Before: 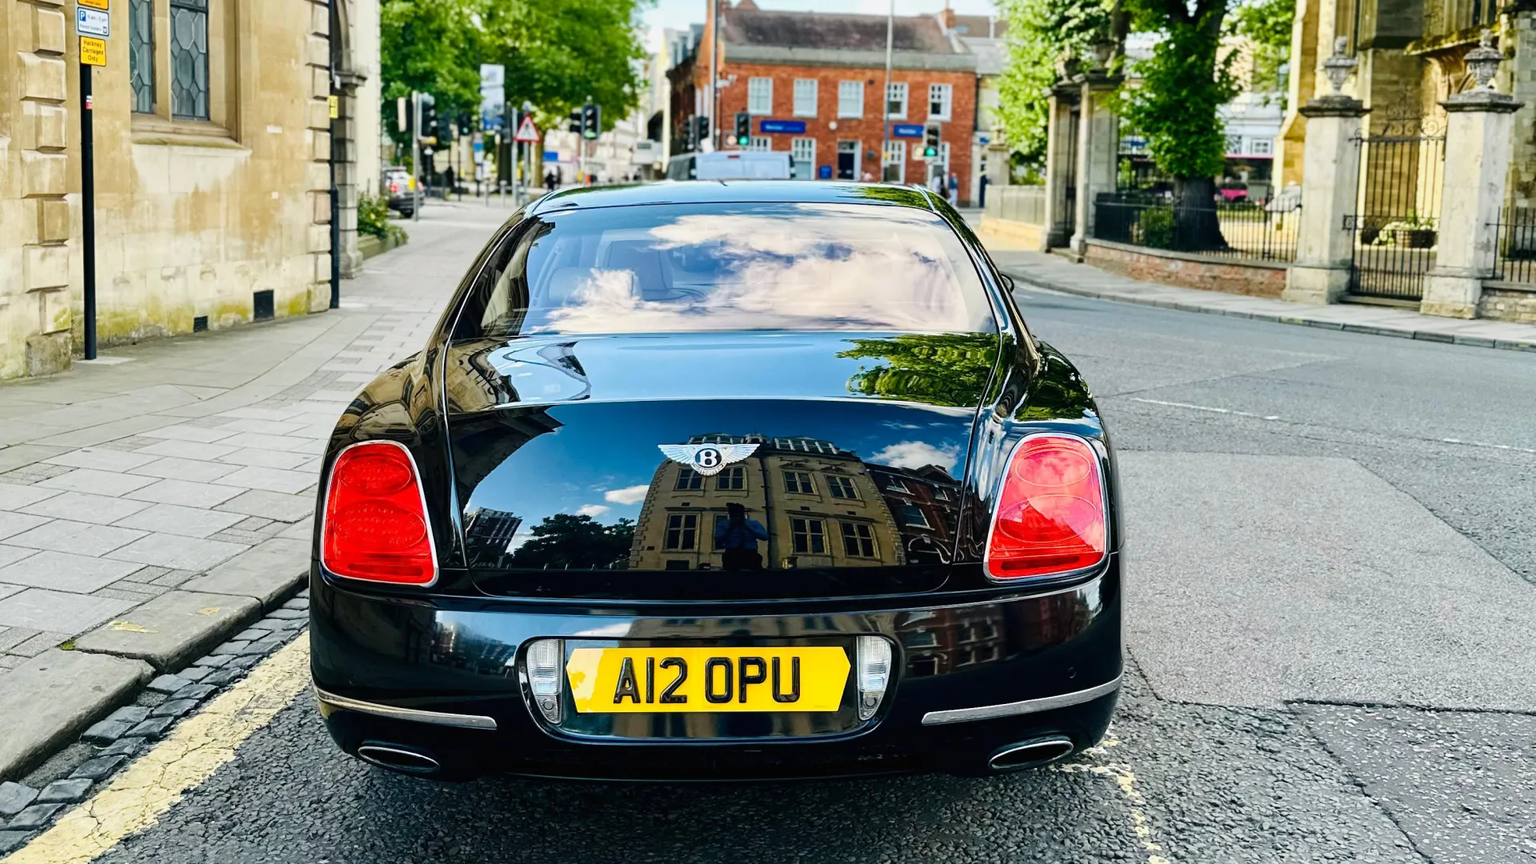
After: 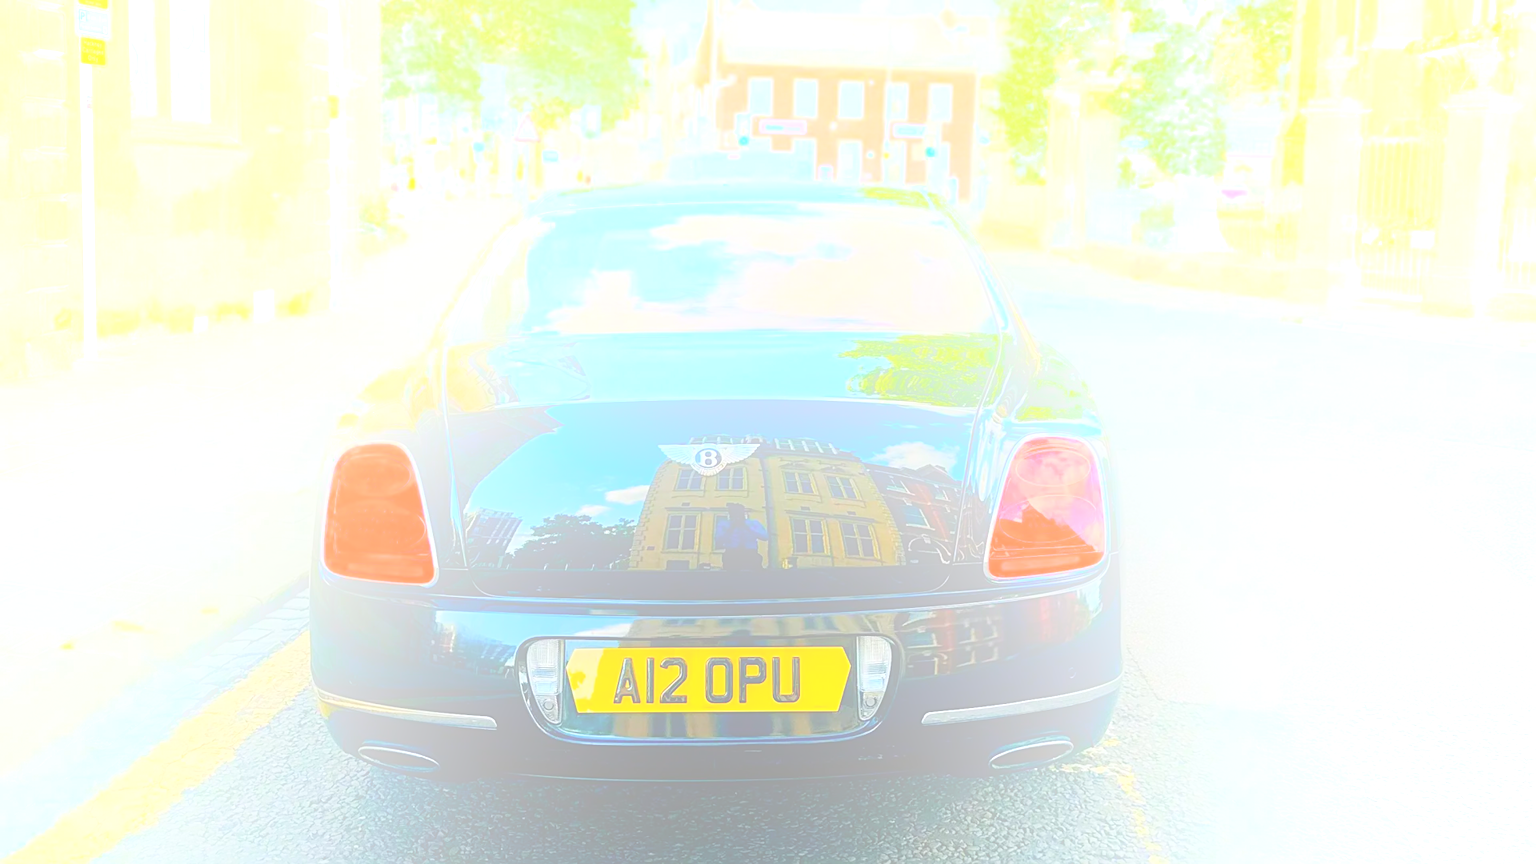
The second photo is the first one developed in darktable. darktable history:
sharpen: on, module defaults
bloom: size 85%, threshold 5%, strength 85%
tone equalizer: -8 EV -1.84 EV, -7 EV -1.16 EV, -6 EV -1.62 EV, smoothing diameter 25%, edges refinement/feathering 10, preserve details guided filter
